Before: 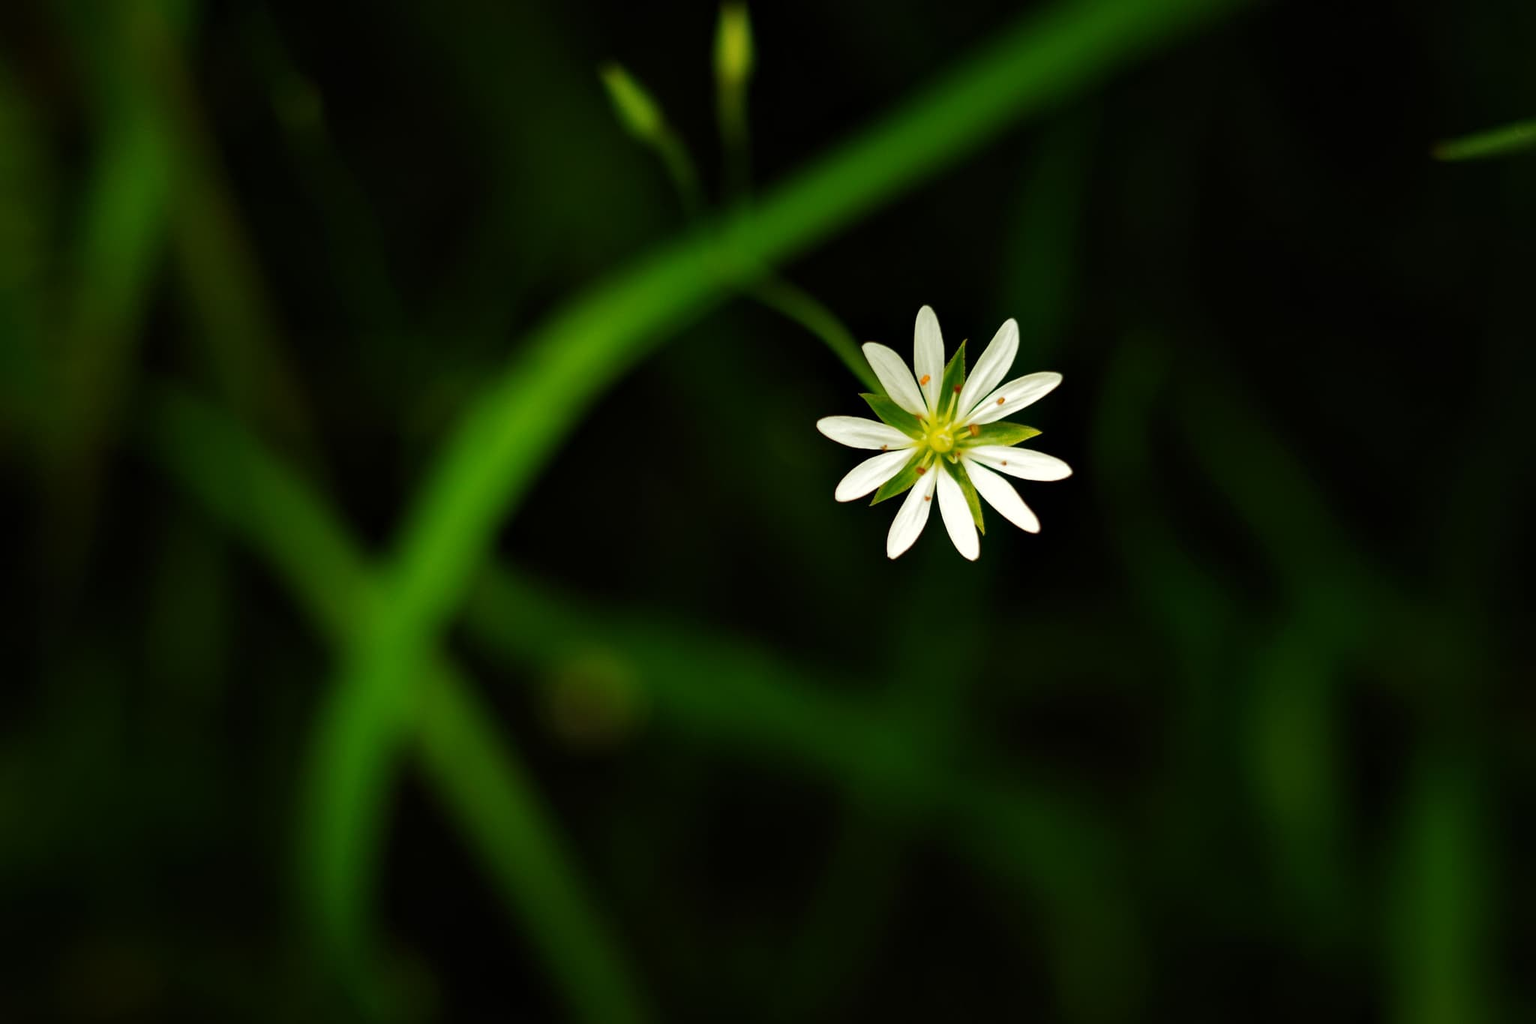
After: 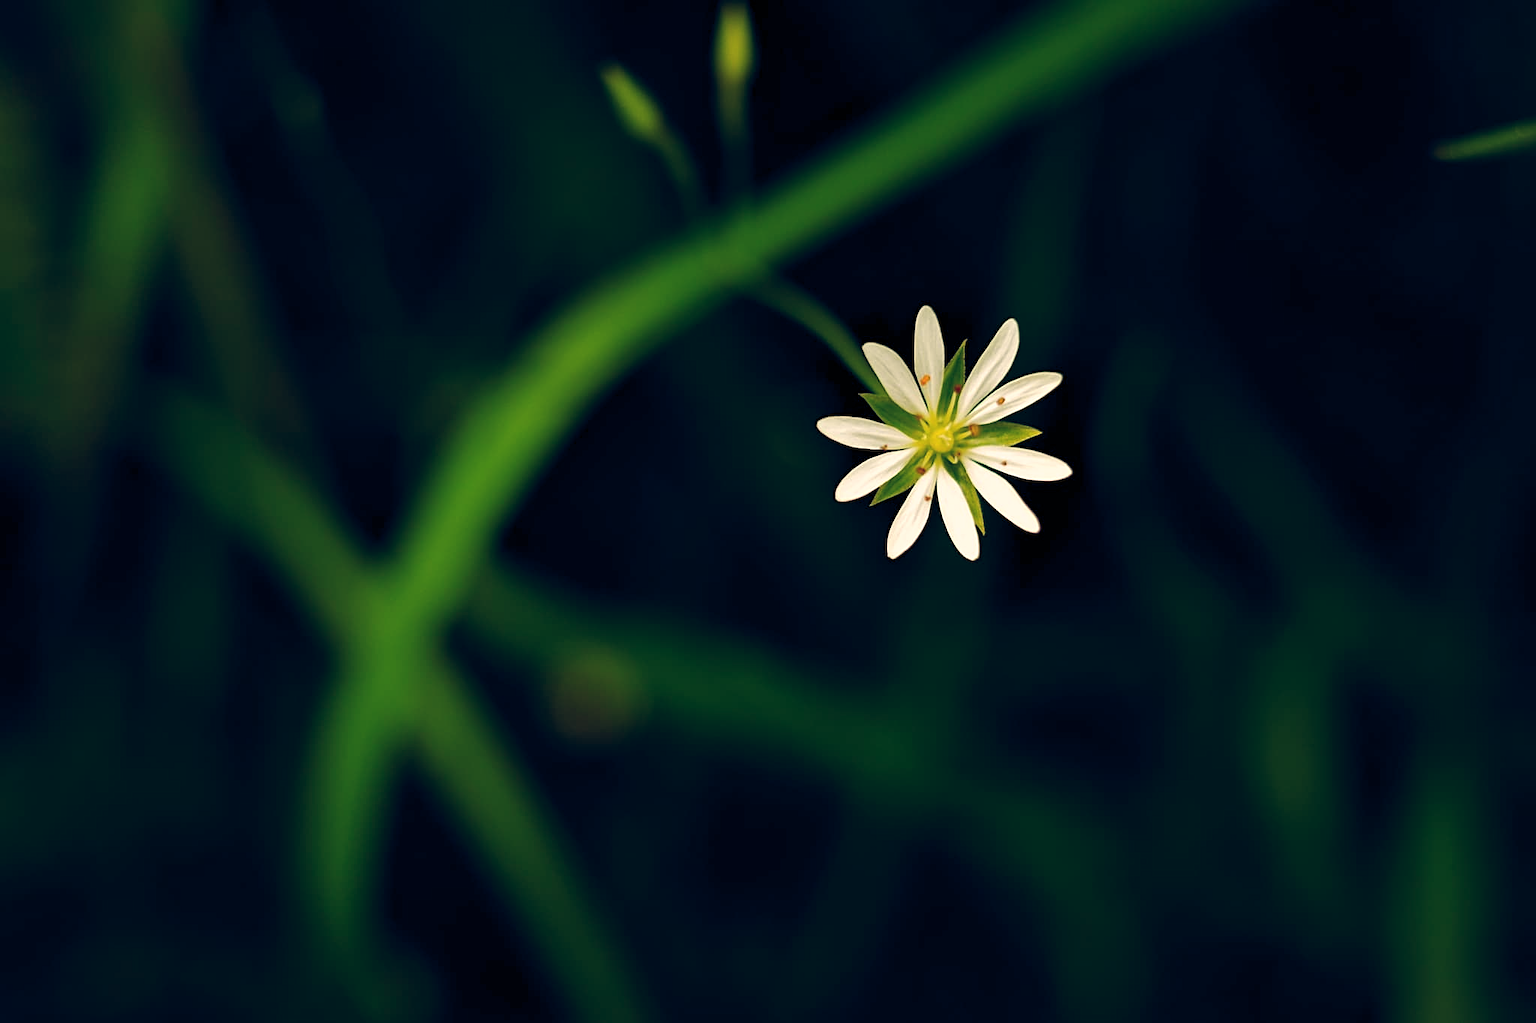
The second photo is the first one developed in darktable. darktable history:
sharpen: on, module defaults
color balance rgb: shadows lift › hue 87.51°, highlights gain › chroma 3.21%, highlights gain › hue 55.1°, global offset › chroma 0.15%, global offset › hue 253.66°, linear chroma grading › global chroma 0.5%
